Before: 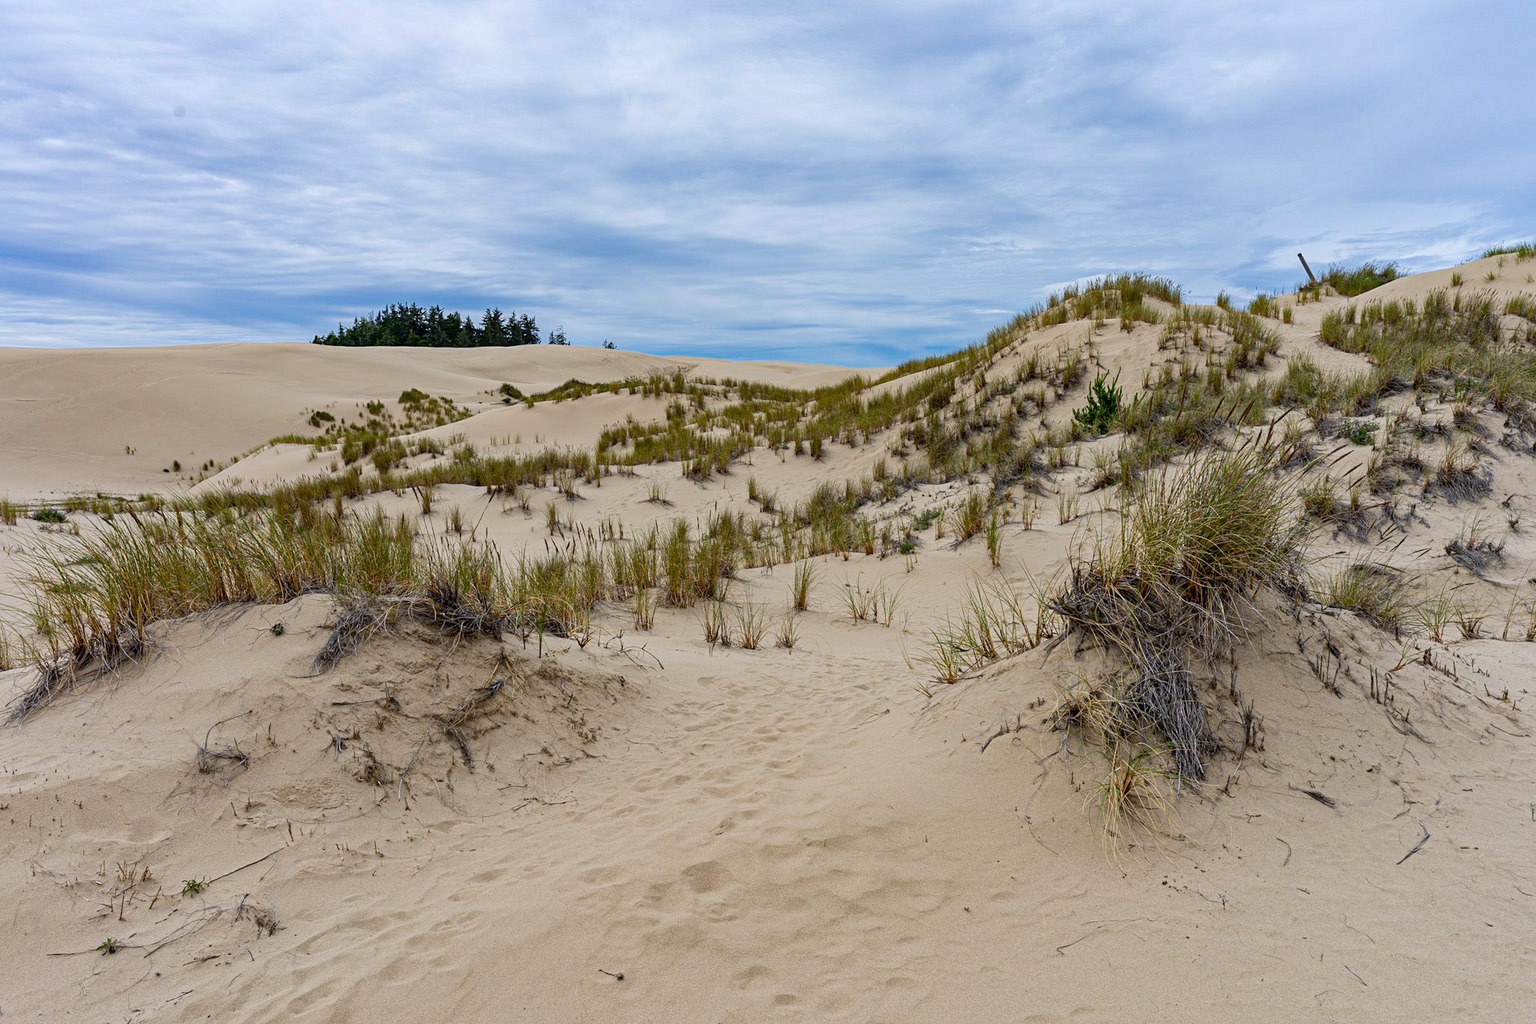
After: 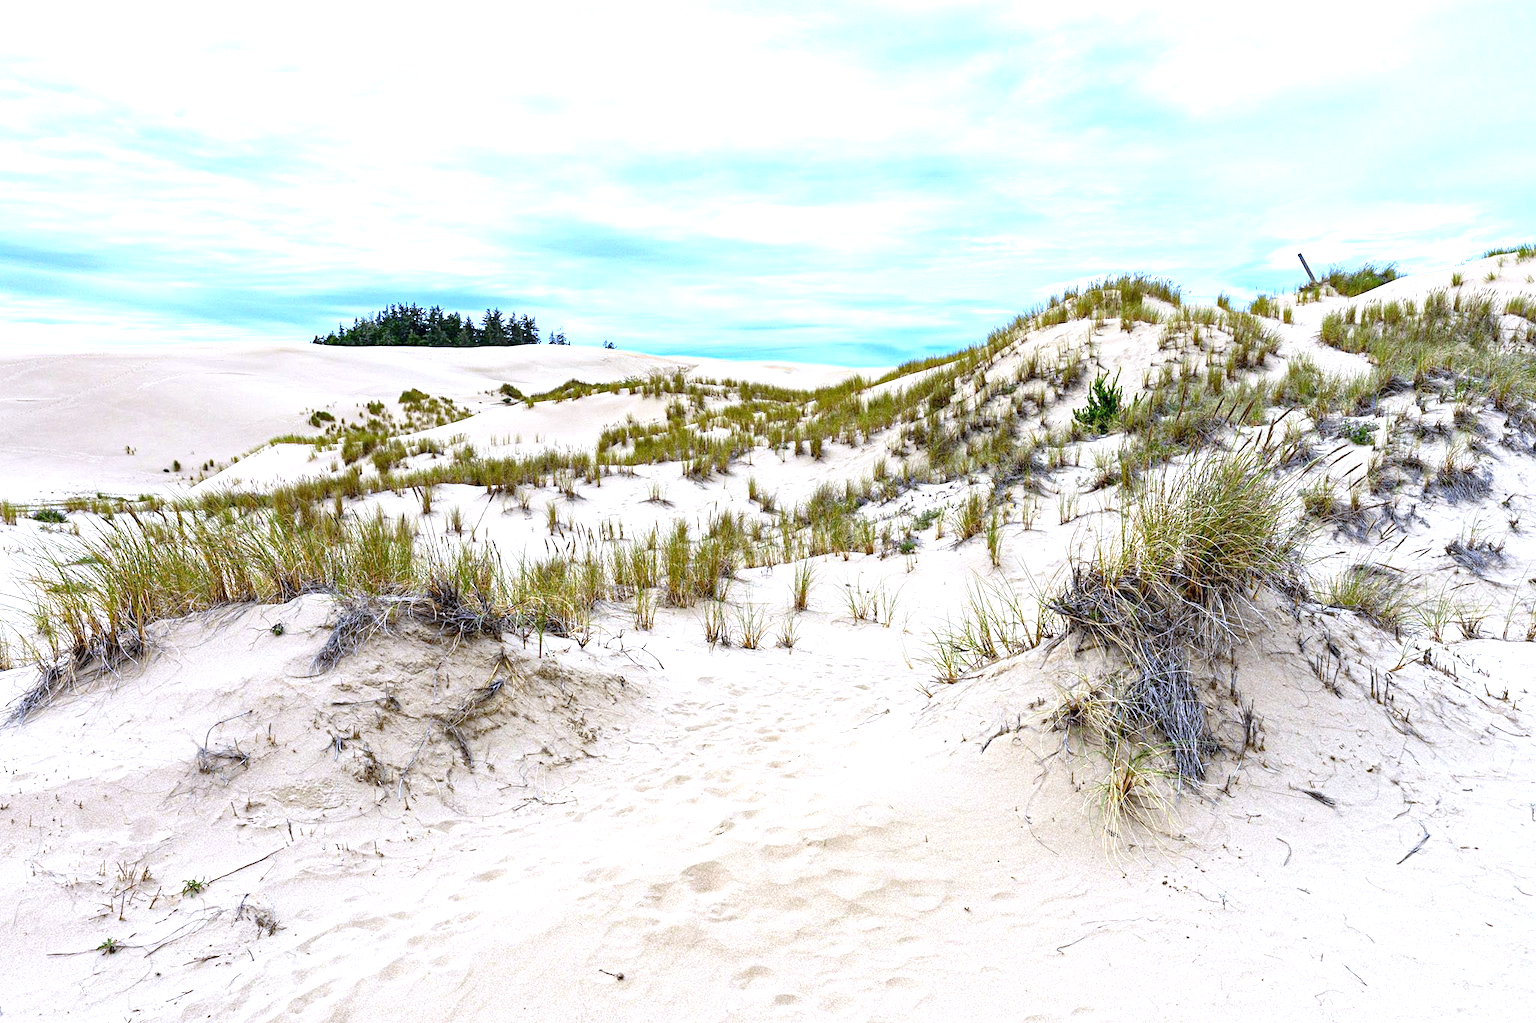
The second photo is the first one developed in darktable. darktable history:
white balance: red 0.948, green 1.02, blue 1.176
exposure: black level correction 0, exposure 1.3 EV, compensate highlight preservation false
